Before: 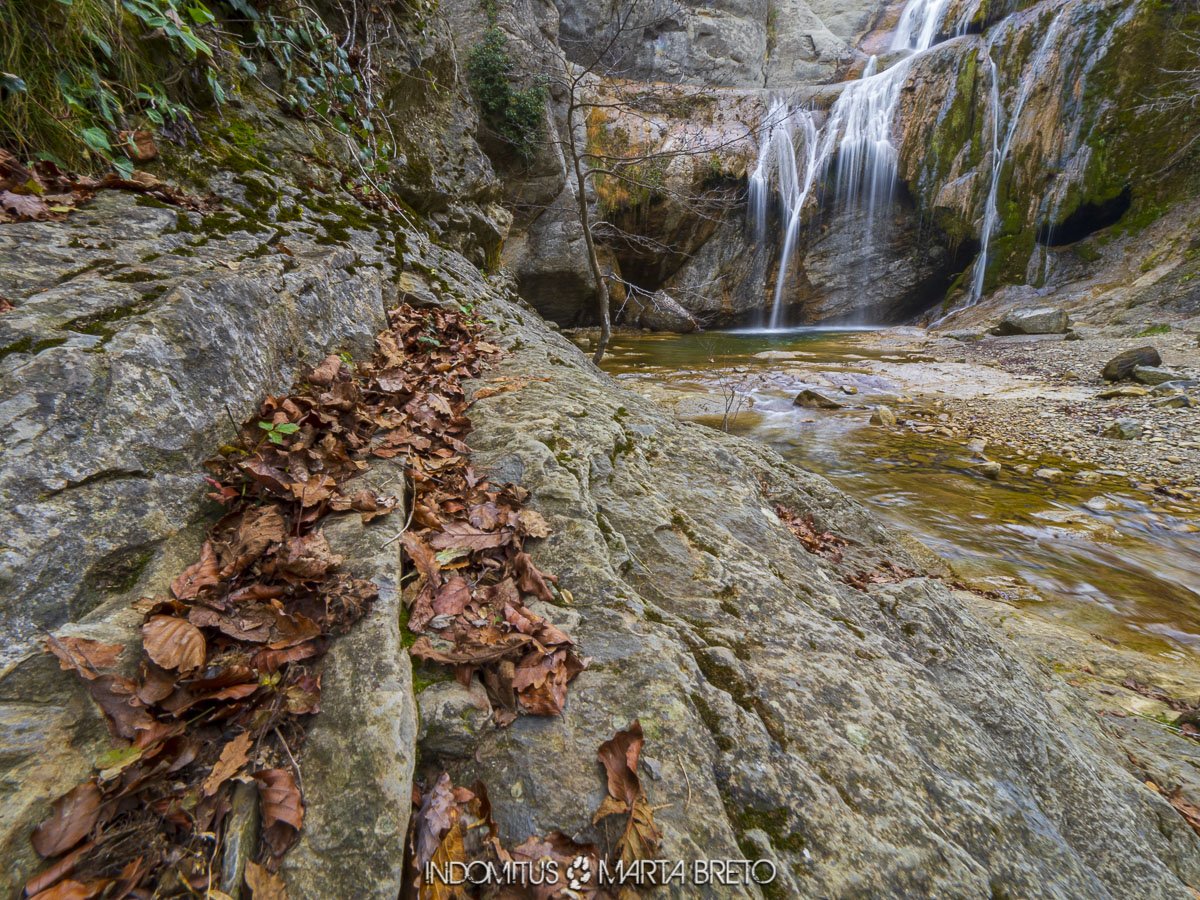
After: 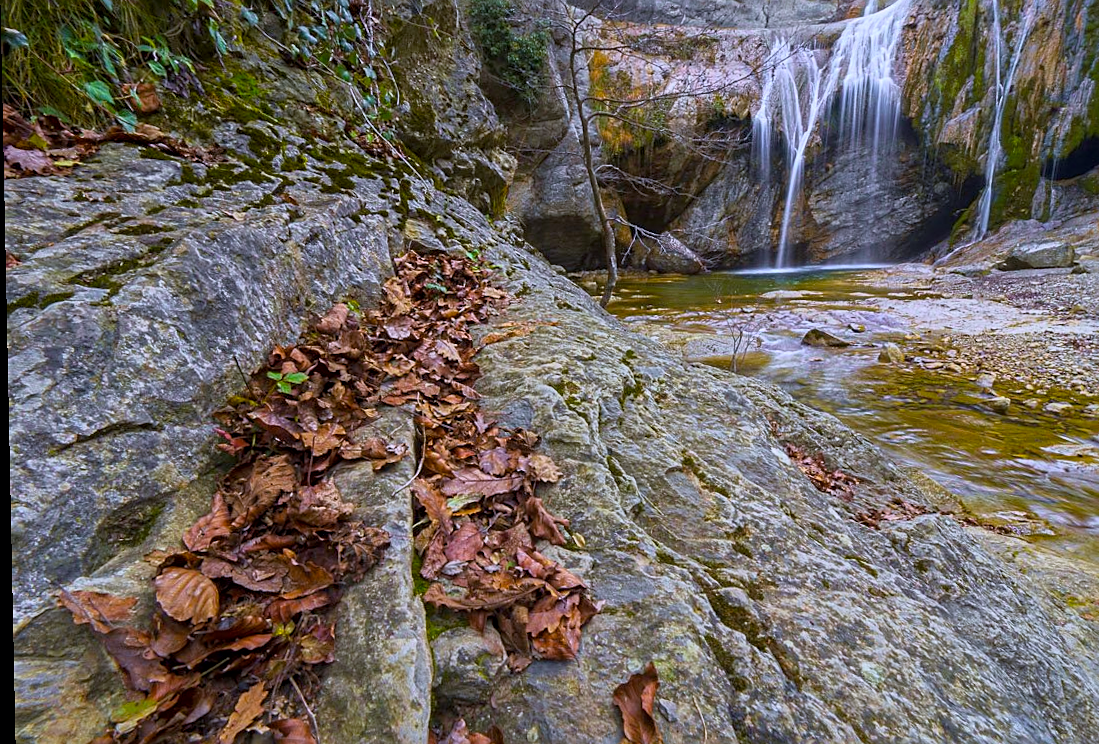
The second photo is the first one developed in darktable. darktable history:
crop: top 7.49%, right 9.717%, bottom 11.943%
sharpen: on, module defaults
color balance rgb: perceptual saturation grading › global saturation 20%, global vibrance 20%
white balance: red 0.967, blue 1.119, emerald 0.756
rotate and perspective: rotation -1.17°, automatic cropping off
tone curve: curves: ch0 [(0.013, 0) (0.061, 0.059) (0.239, 0.256) (0.502, 0.501) (0.683, 0.676) (0.761, 0.773) (0.858, 0.858) (0.987, 0.945)]; ch1 [(0, 0) (0.172, 0.123) (0.304, 0.267) (0.414, 0.395) (0.472, 0.473) (0.502, 0.502) (0.521, 0.528) (0.583, 0.595) (0.654, 0.673) (0.728, 0.761) (1, 1)]; ch2 [(0, 0) (0.411, 0.424) (0.485, 0.476) (0.502, 0.501) (0.553, 0.557) (0.57, 0.576) (1, 1)], color space Lab, independent channels, preserve colors none
